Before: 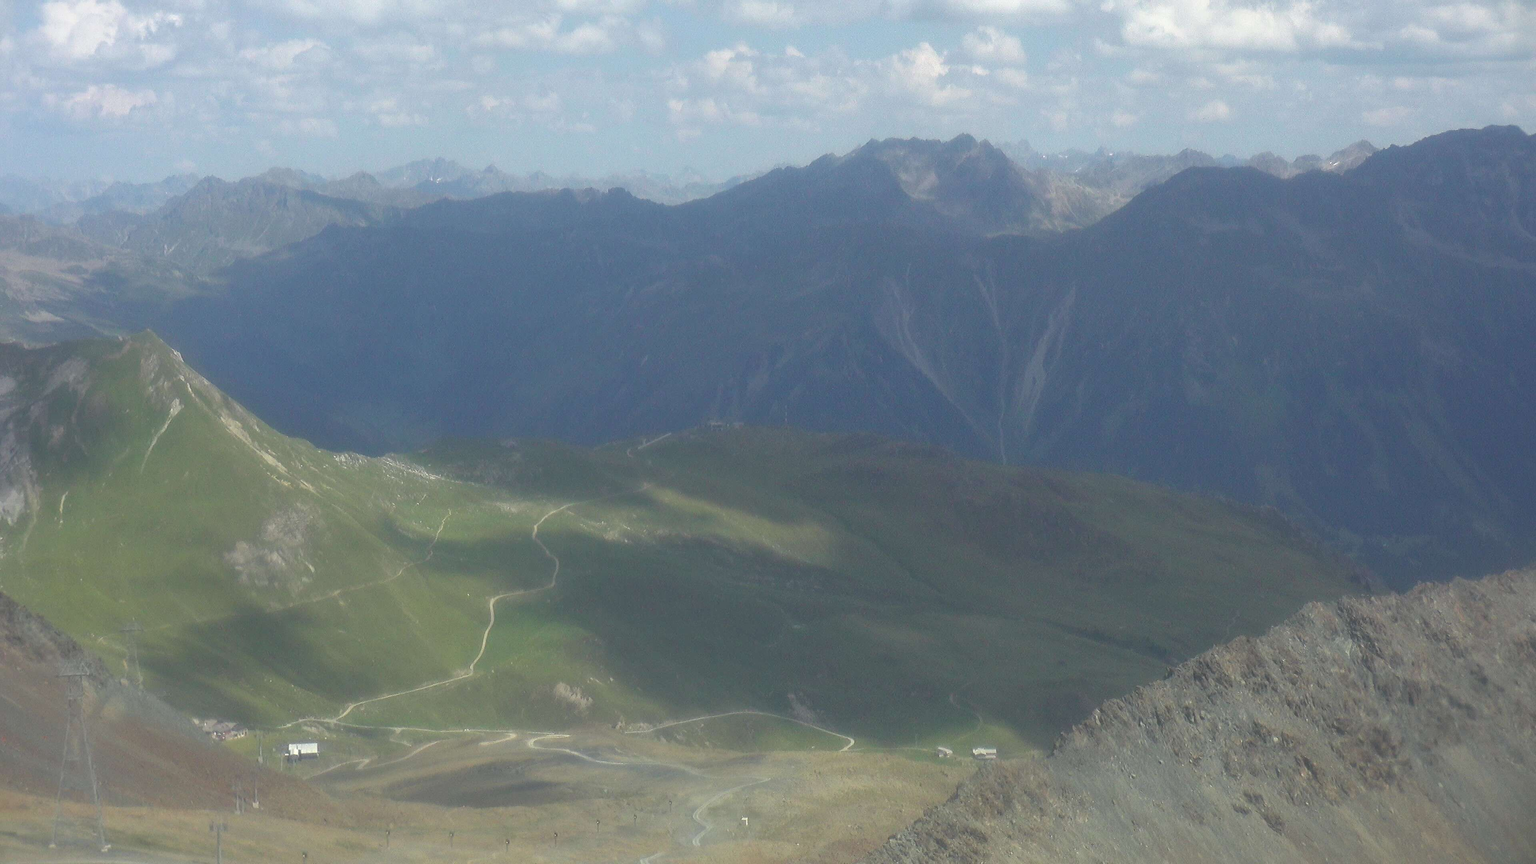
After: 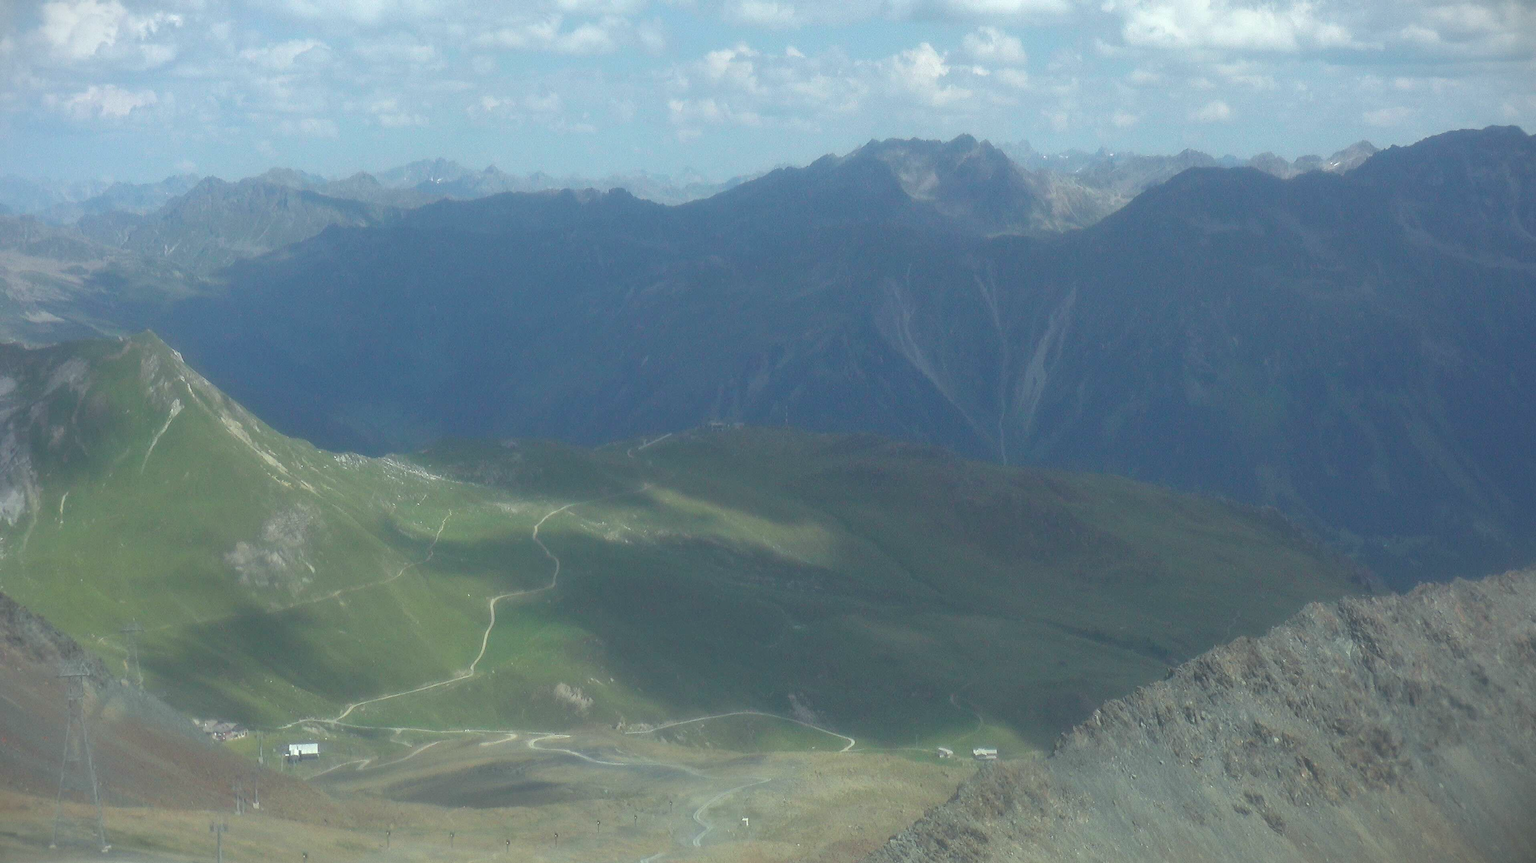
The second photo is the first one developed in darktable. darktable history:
vignetting: fall-off start 100%, brightness -0.406, saturation -0.3, width/height ratio 1.324, dithering 8-bit output, unbound false
color calibration: illuminant F (fluorescent), F source F9 (Cool White Deluxe 4150 K) – high CRI, x 0.374, y 0.373, temperature 4158.34 K
white balance: red 1.045, blue 0.932
